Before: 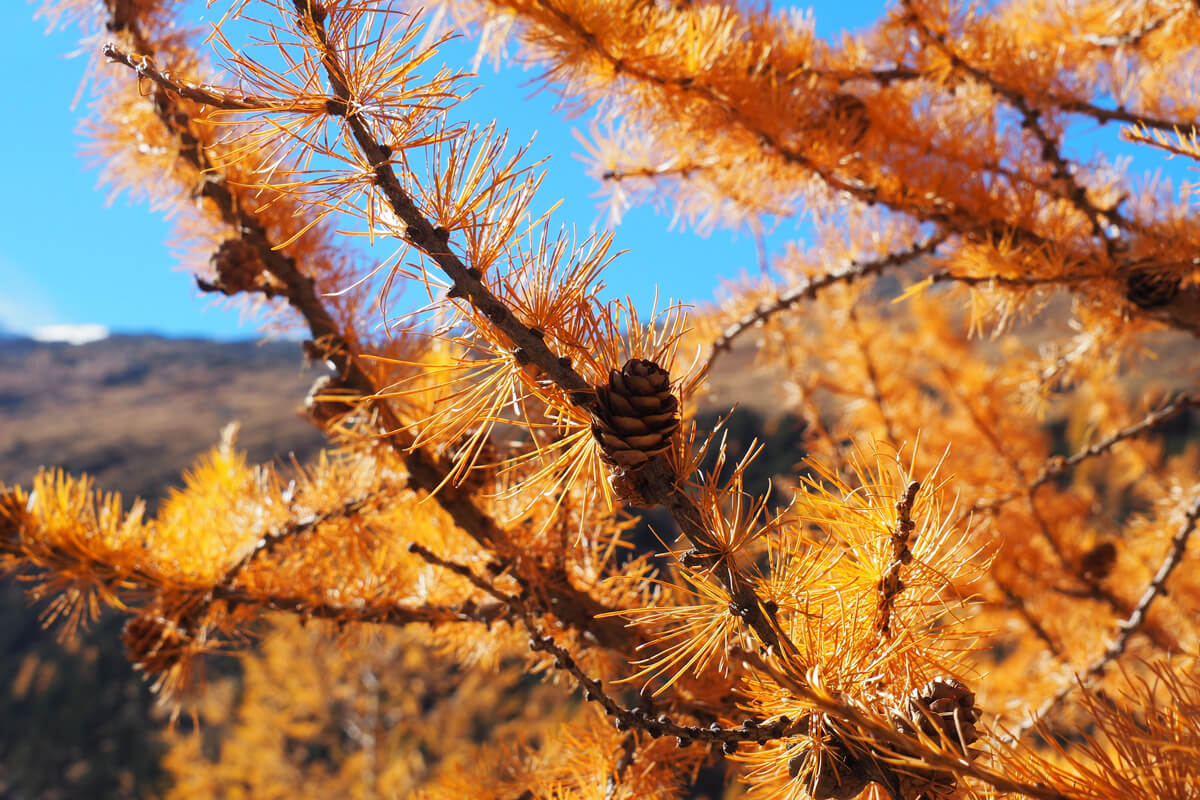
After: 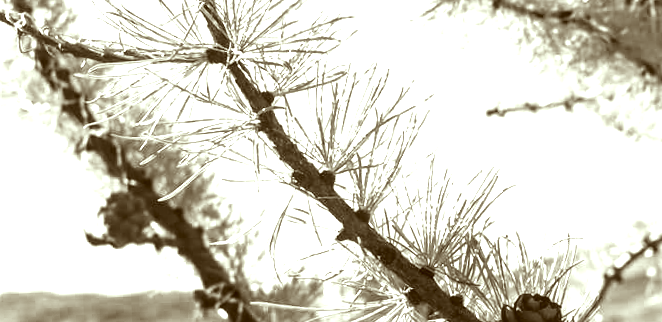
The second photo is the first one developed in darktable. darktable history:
local contrast: detail 130%
crop: left 10.121%, top 10.631%, right 36.218%, bottom 51.526%
exposure: black level correction 0.001, exposure 1.646 EV, compensate exposure bias true, compensate highlight preservation false
color correction: highlights a* -5.3, highlights b* 9.8, shadows a* 9.8, shadows b* 24.26
rotate and perspective: rotation -2.56°, automatic cropping off
color calibration: output gray [0.253, 0.26, 0.487, 0], gray › normalize channels true, illuminant same as pipeline (D50), adaptation XYZ, x 0.346, y 0.359, gamut compression 0
contrast brightness saturation: contrast 0.13, brightness -0.24, saturation 0.14
